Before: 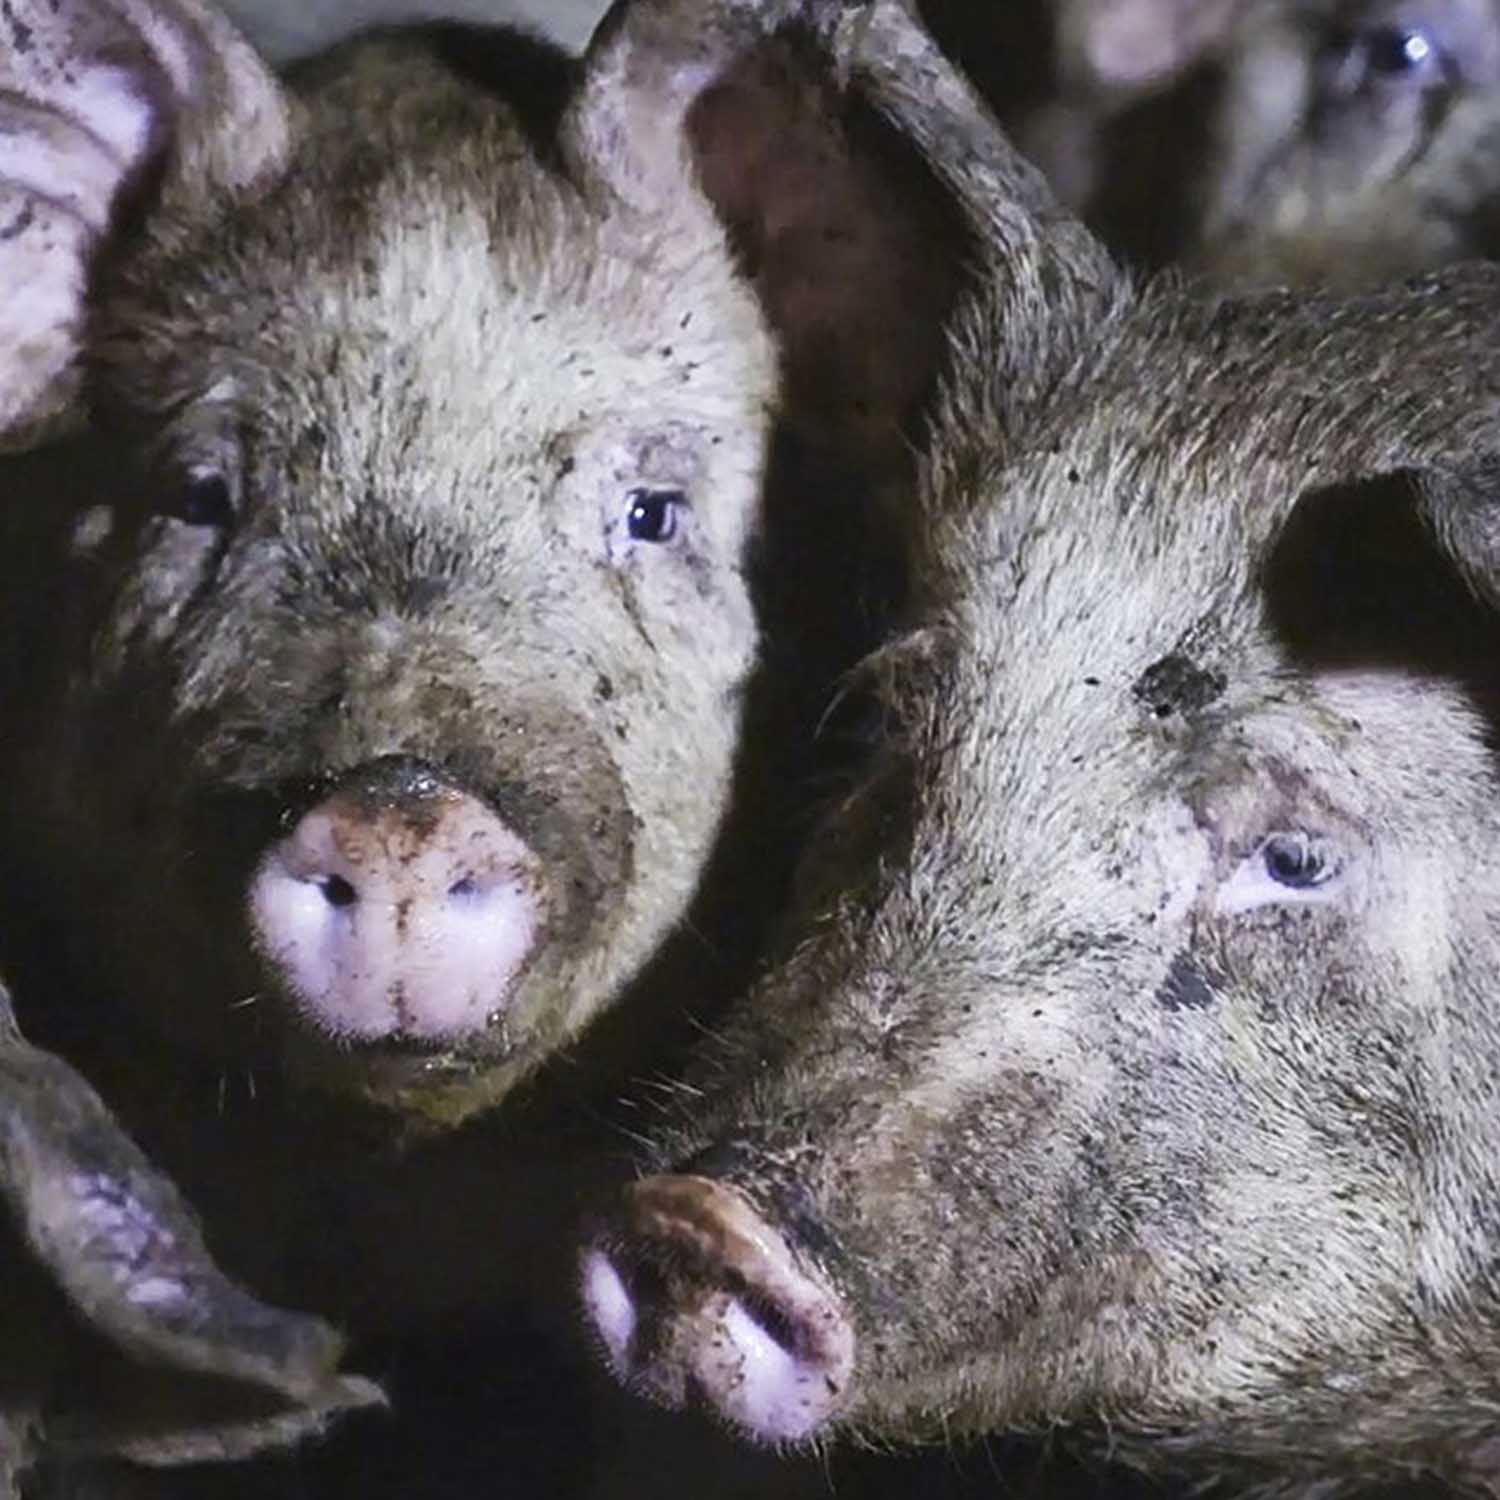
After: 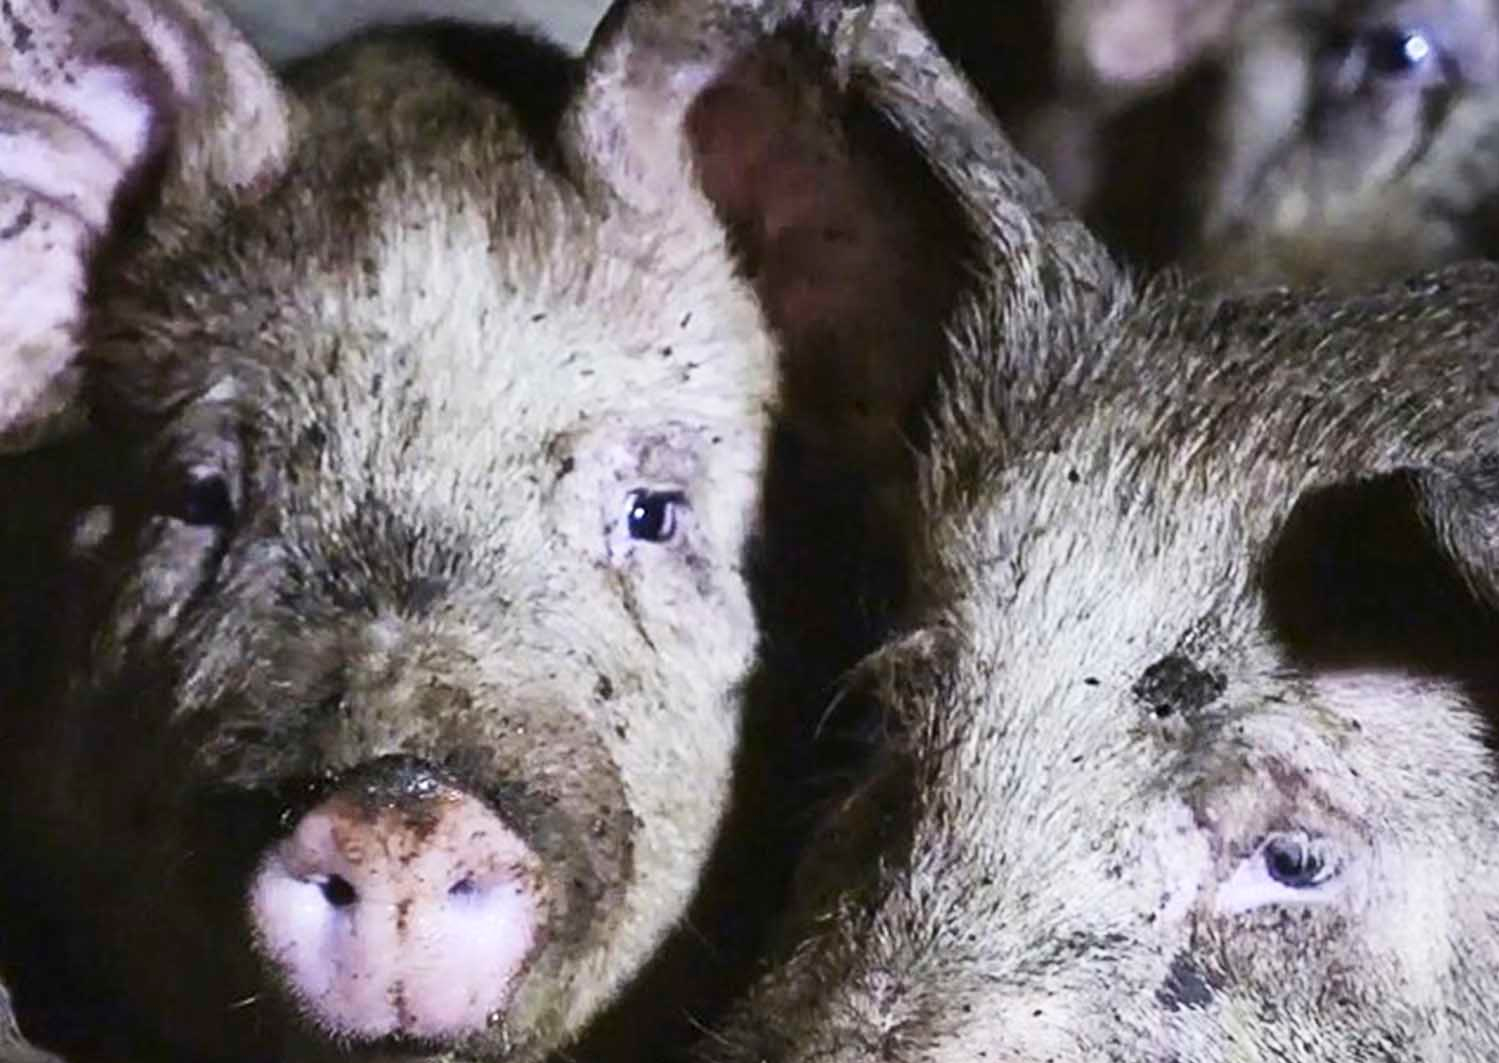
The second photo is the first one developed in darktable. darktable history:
crop: right 0.001%, bottom 29.095%
contrast brightness saturation: contrast 0.154, brightness 0.042
